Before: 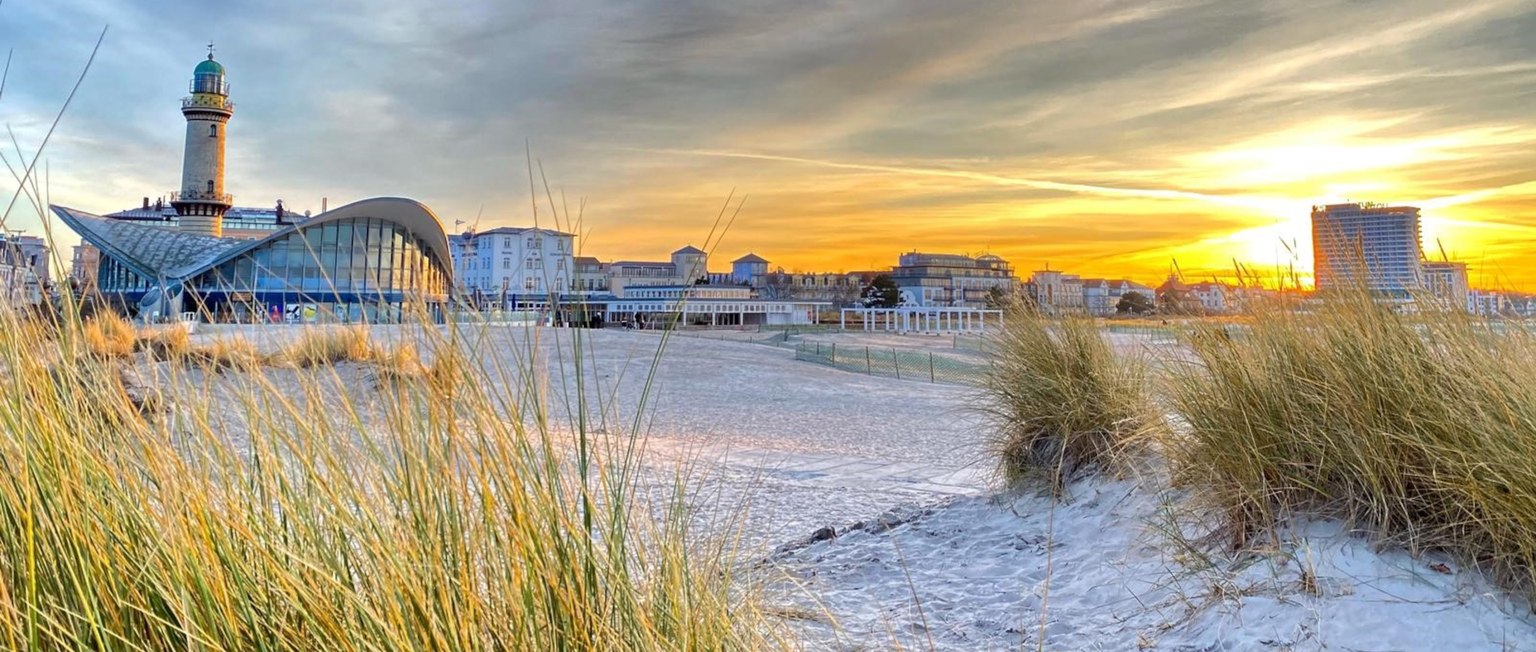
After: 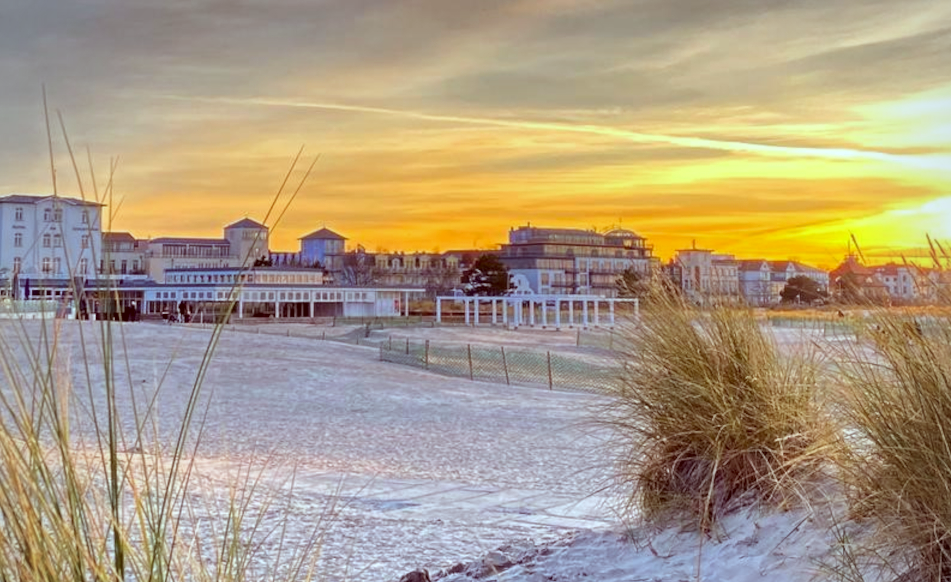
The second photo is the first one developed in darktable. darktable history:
crop: left 32.075%, top 10.976%, right 18.355%, bottom 17.596%
vignetting: fall-off radius 60.92%
white balance: red 0.98, blue 1.034
color correction: highlights a* -7.23, highlights b* -0.161, shadows a* 20.08, shadows b* 11.73
